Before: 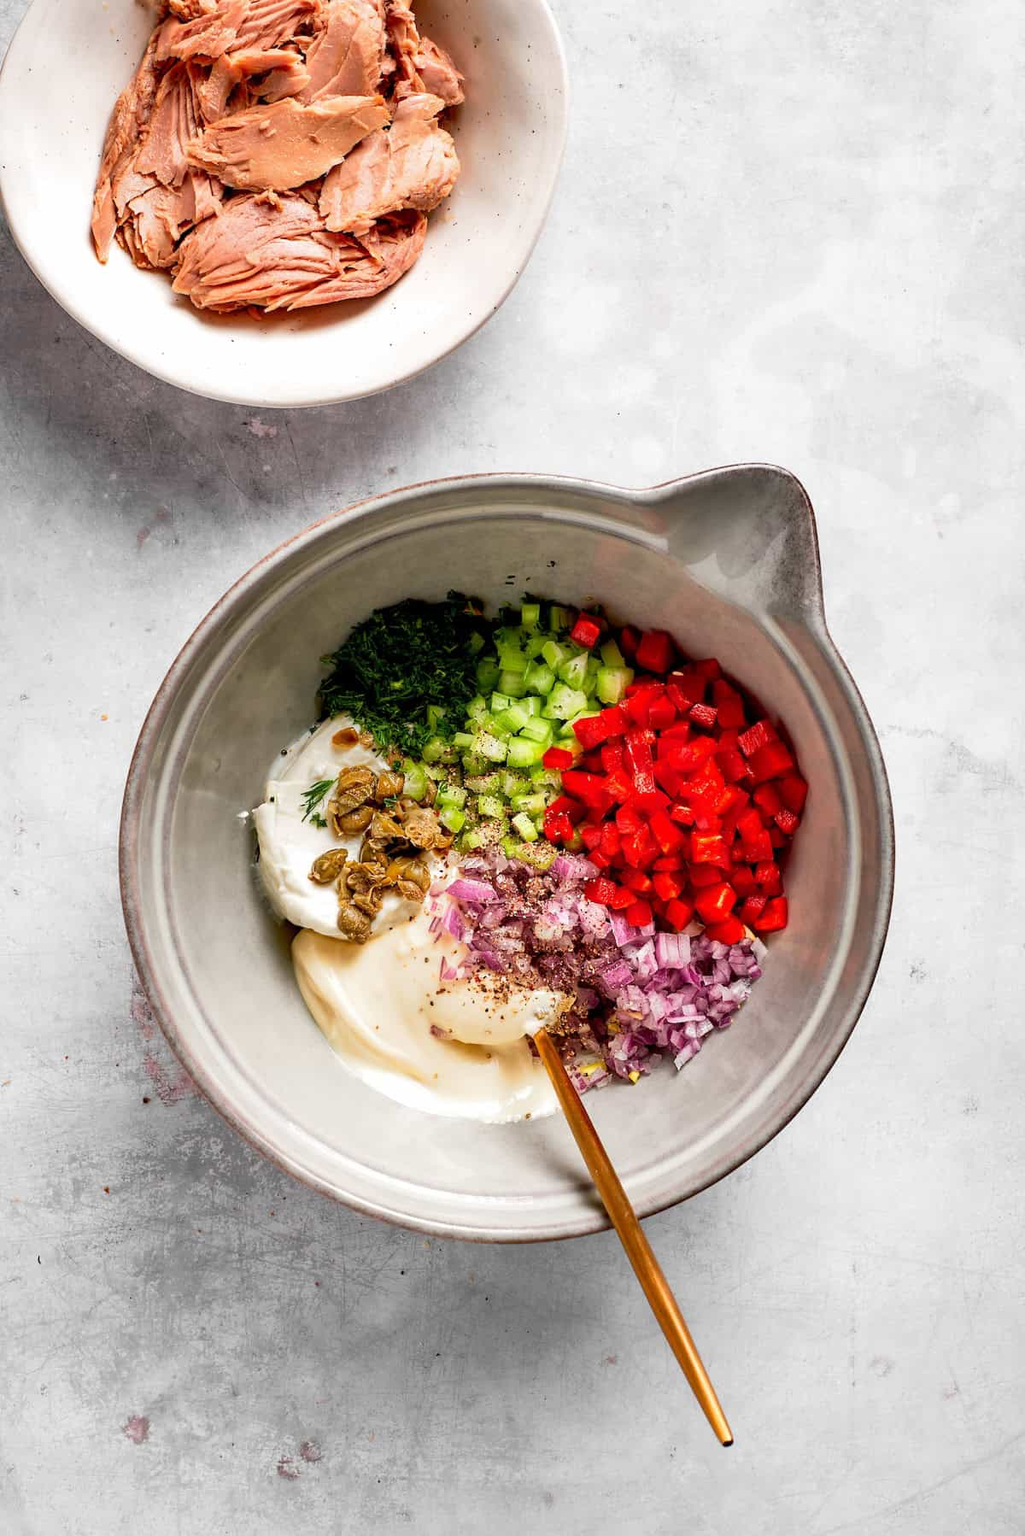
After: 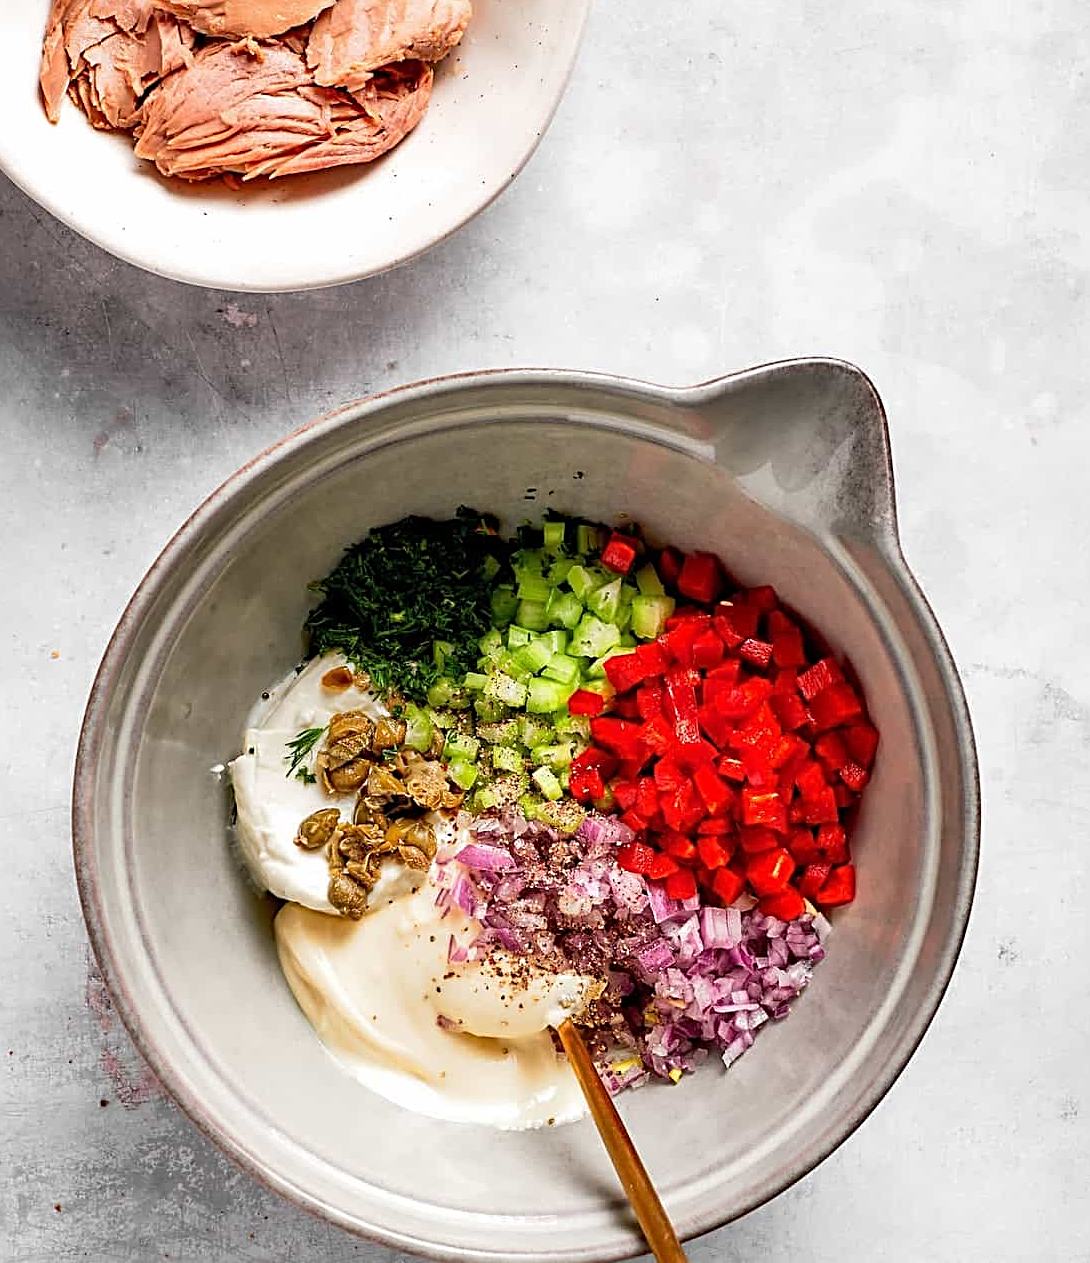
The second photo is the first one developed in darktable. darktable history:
crop: left 5.596%, top 10.314%, right 3.534%, bottom 19.395%
sharpen: radius 2.543, amount 0.636
